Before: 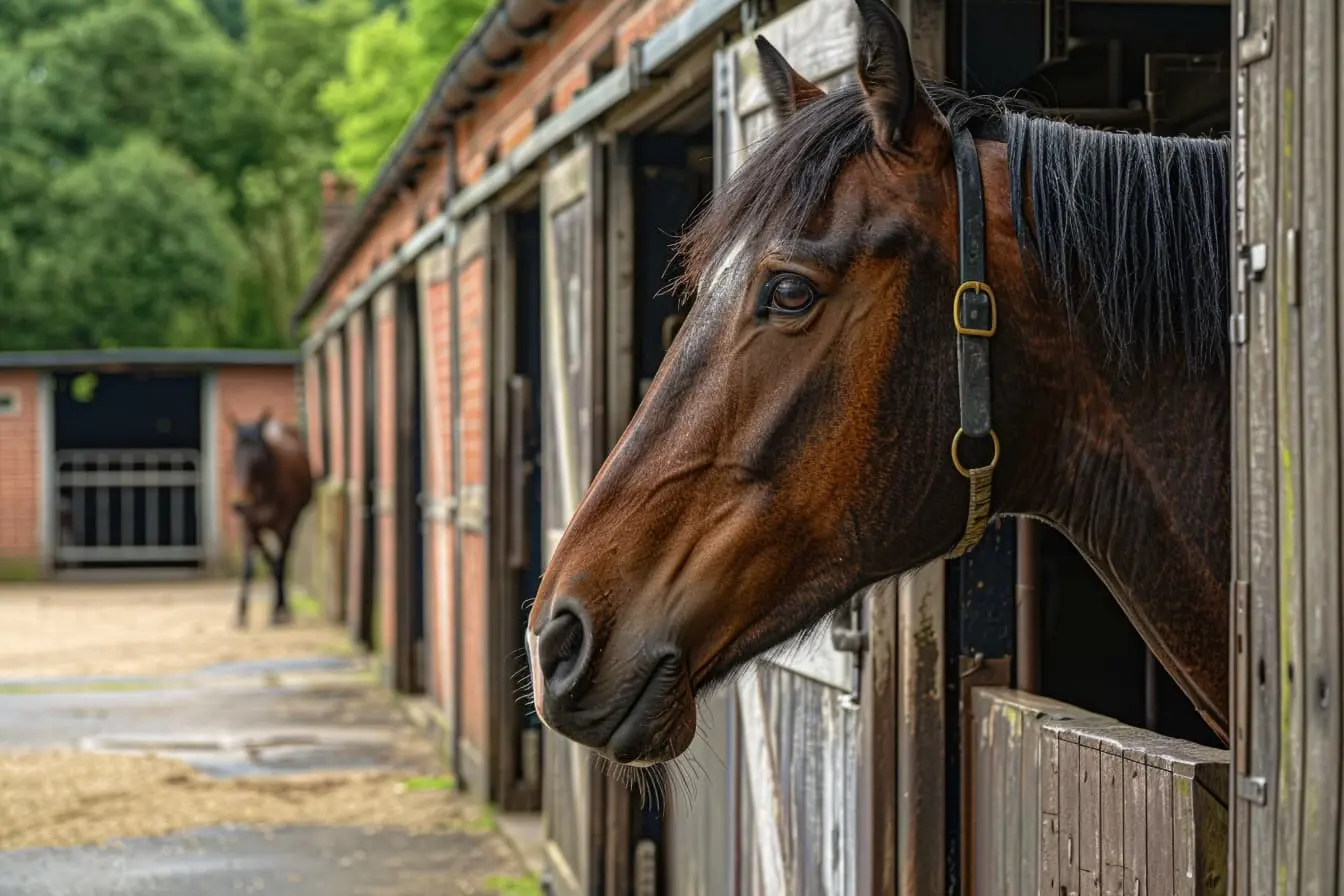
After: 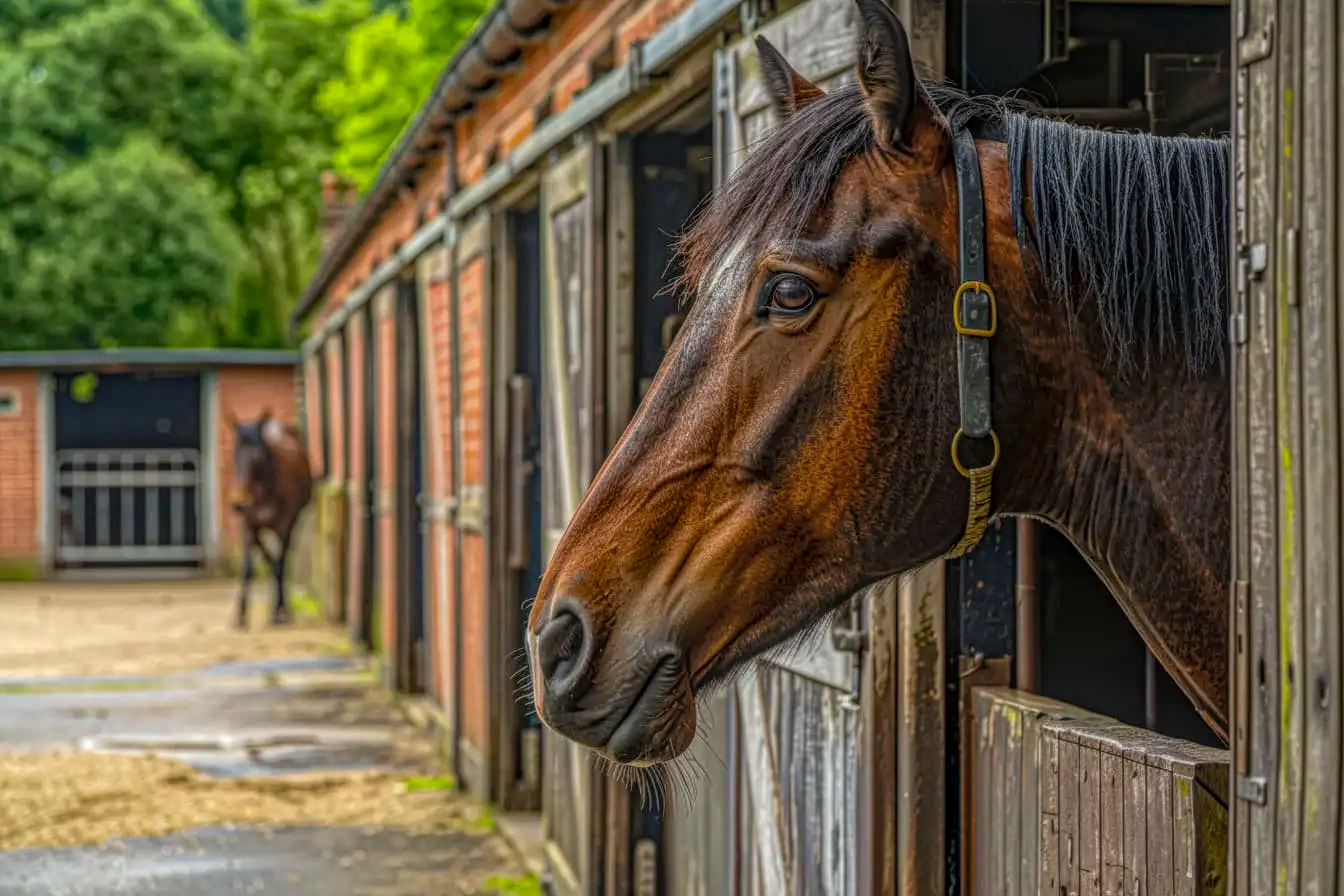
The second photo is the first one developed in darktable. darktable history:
local contrast: highlights 20%, shadows 30%, detail 200%, midtone range 0.2
color balance rgb: perceptual saturation grading › global saturation 25%, global vibrance 20%
